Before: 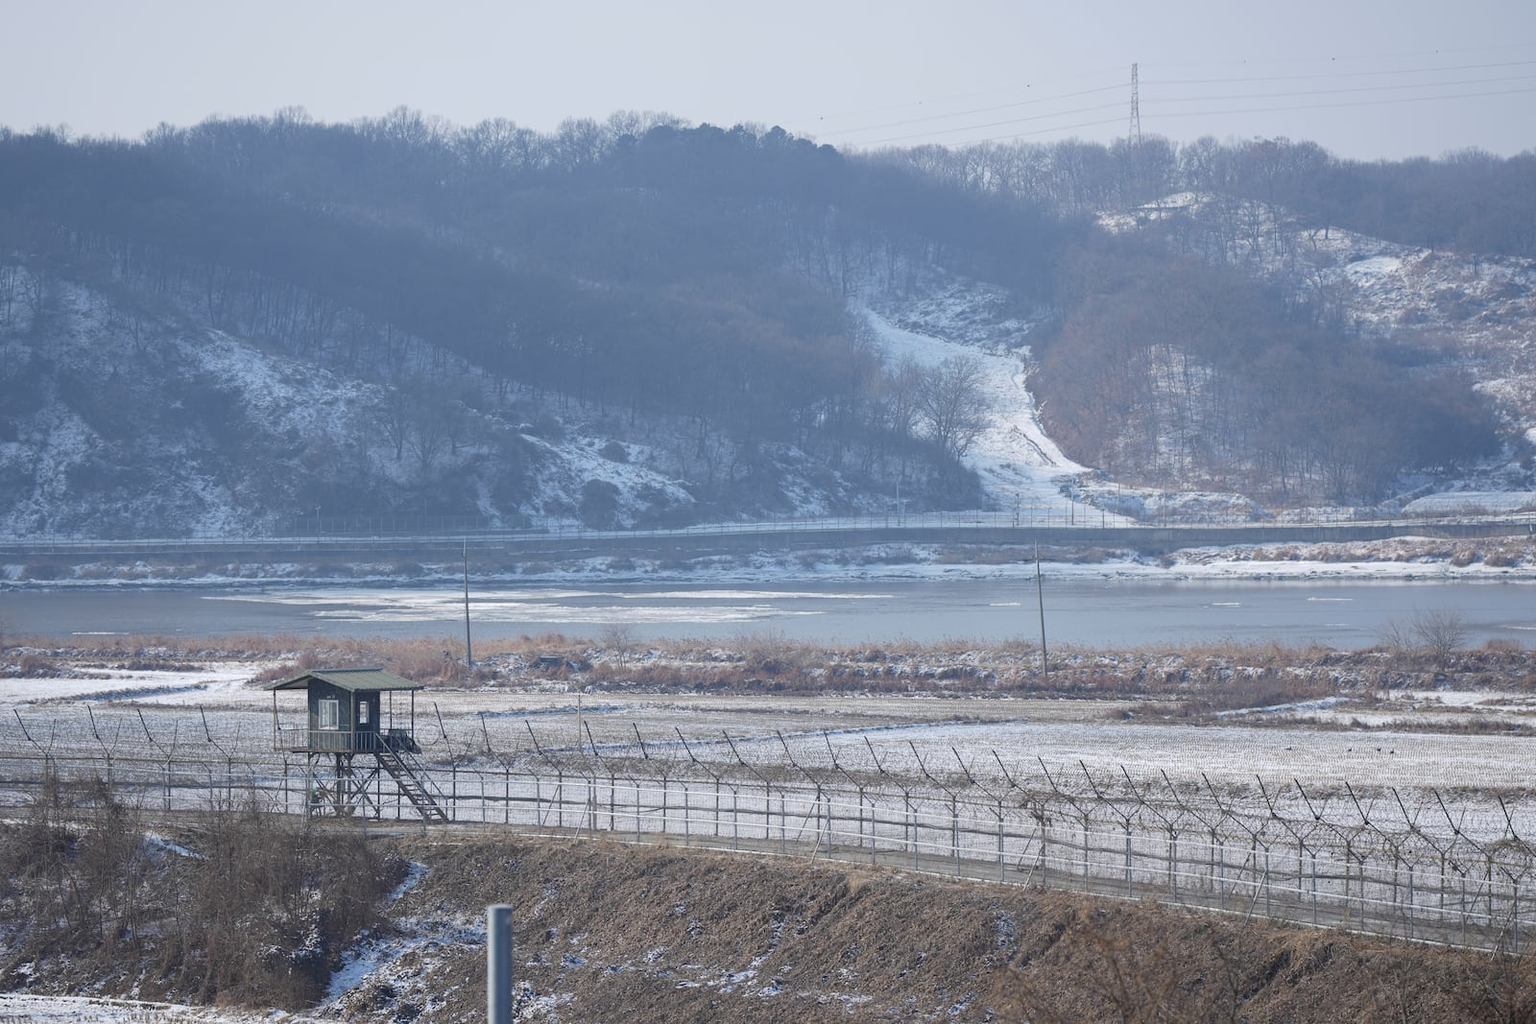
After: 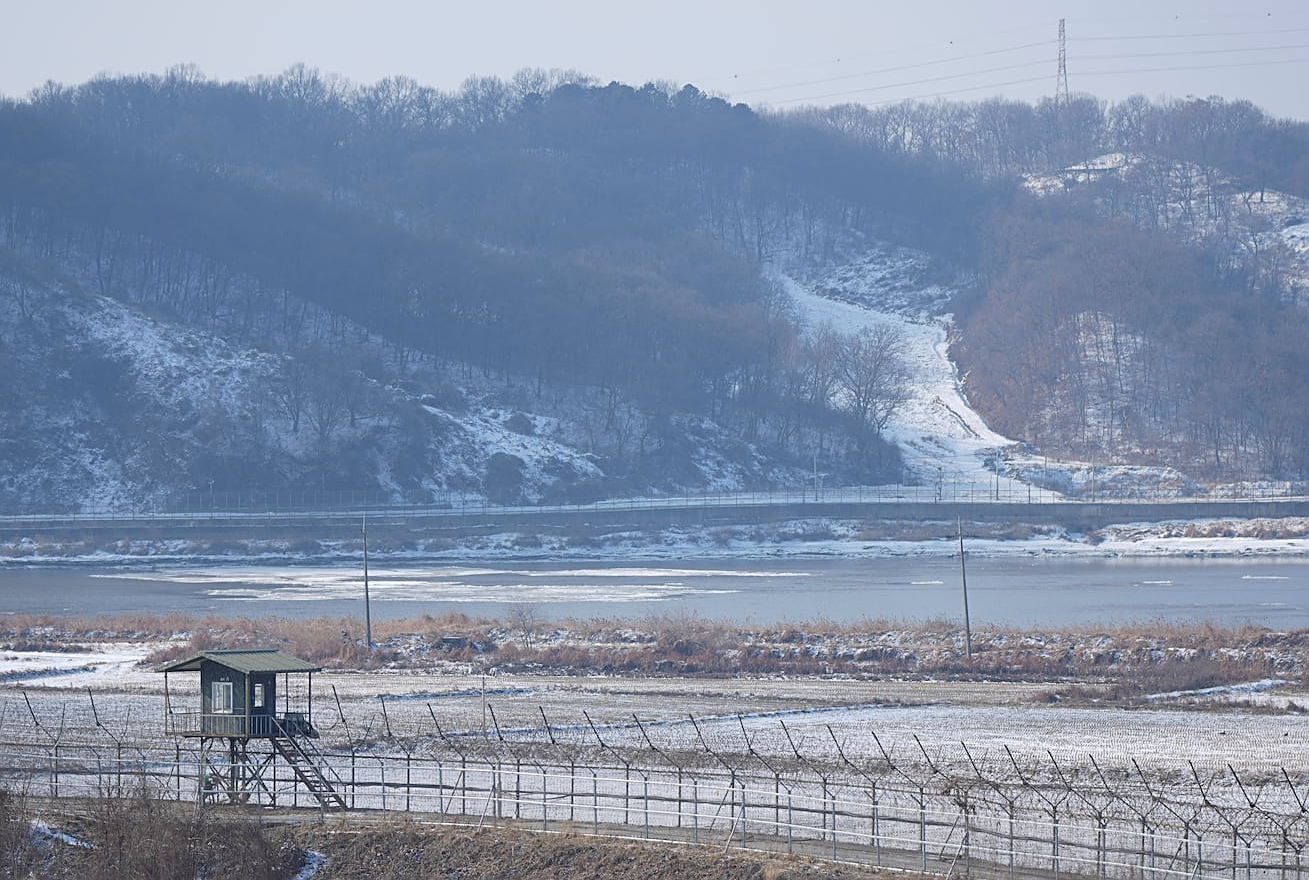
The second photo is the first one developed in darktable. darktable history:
sharpen: on, module defaults
crop and rotate: left 7.597%, top 4.478%, right 10.55%, bottom 13.026%
color balance rgb: perceptual saturation grading › global saturation 14.905%
